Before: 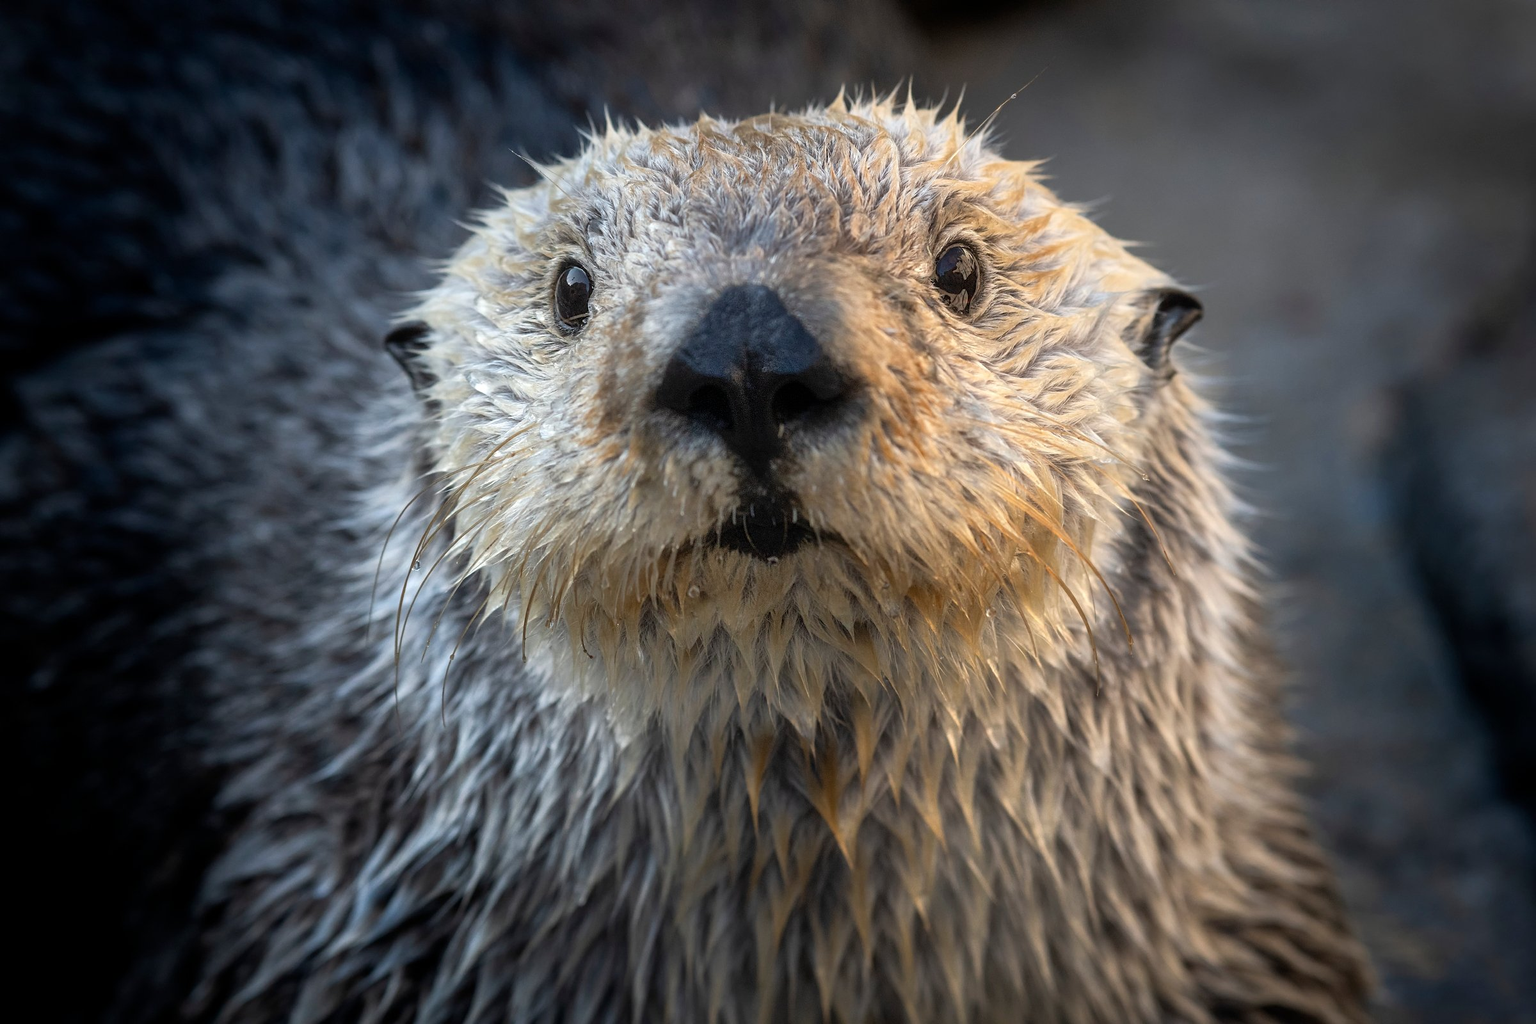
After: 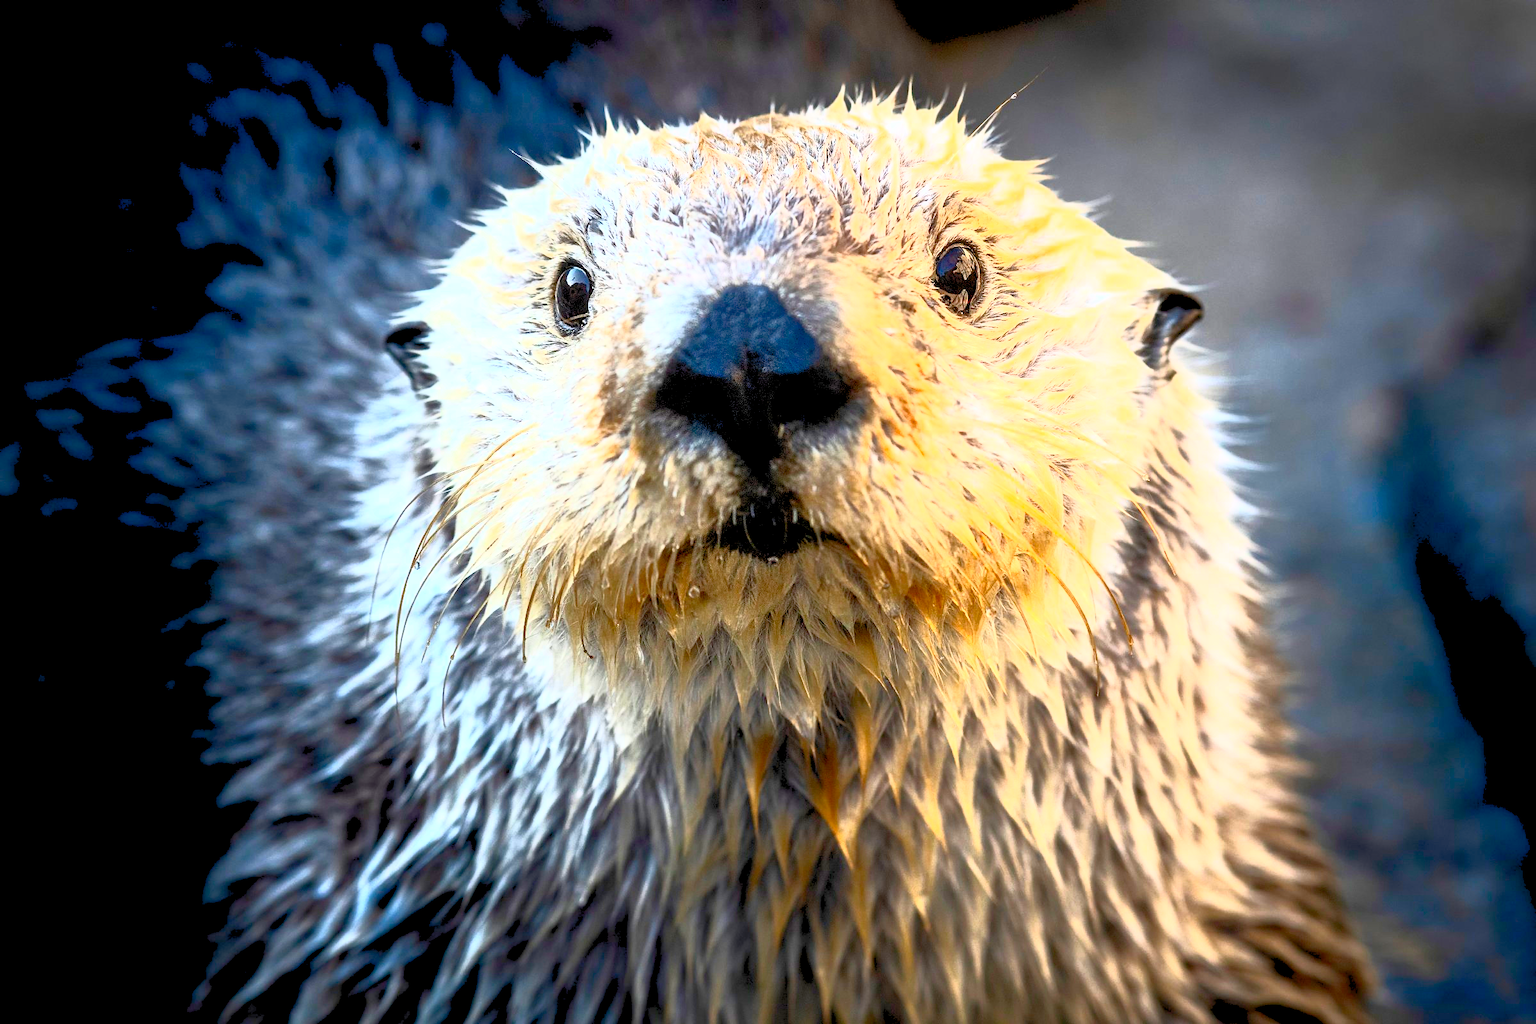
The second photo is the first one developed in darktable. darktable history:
contrast brightness saturation: contrast 1, brightness 1, saturation 1
exposure: black level correction 0.011, compensate highlight preservation false
rgb curve: curves: ch0 [(0, 0) (0.053, 0.068) (0.122, 0.128) (1, 1)]
